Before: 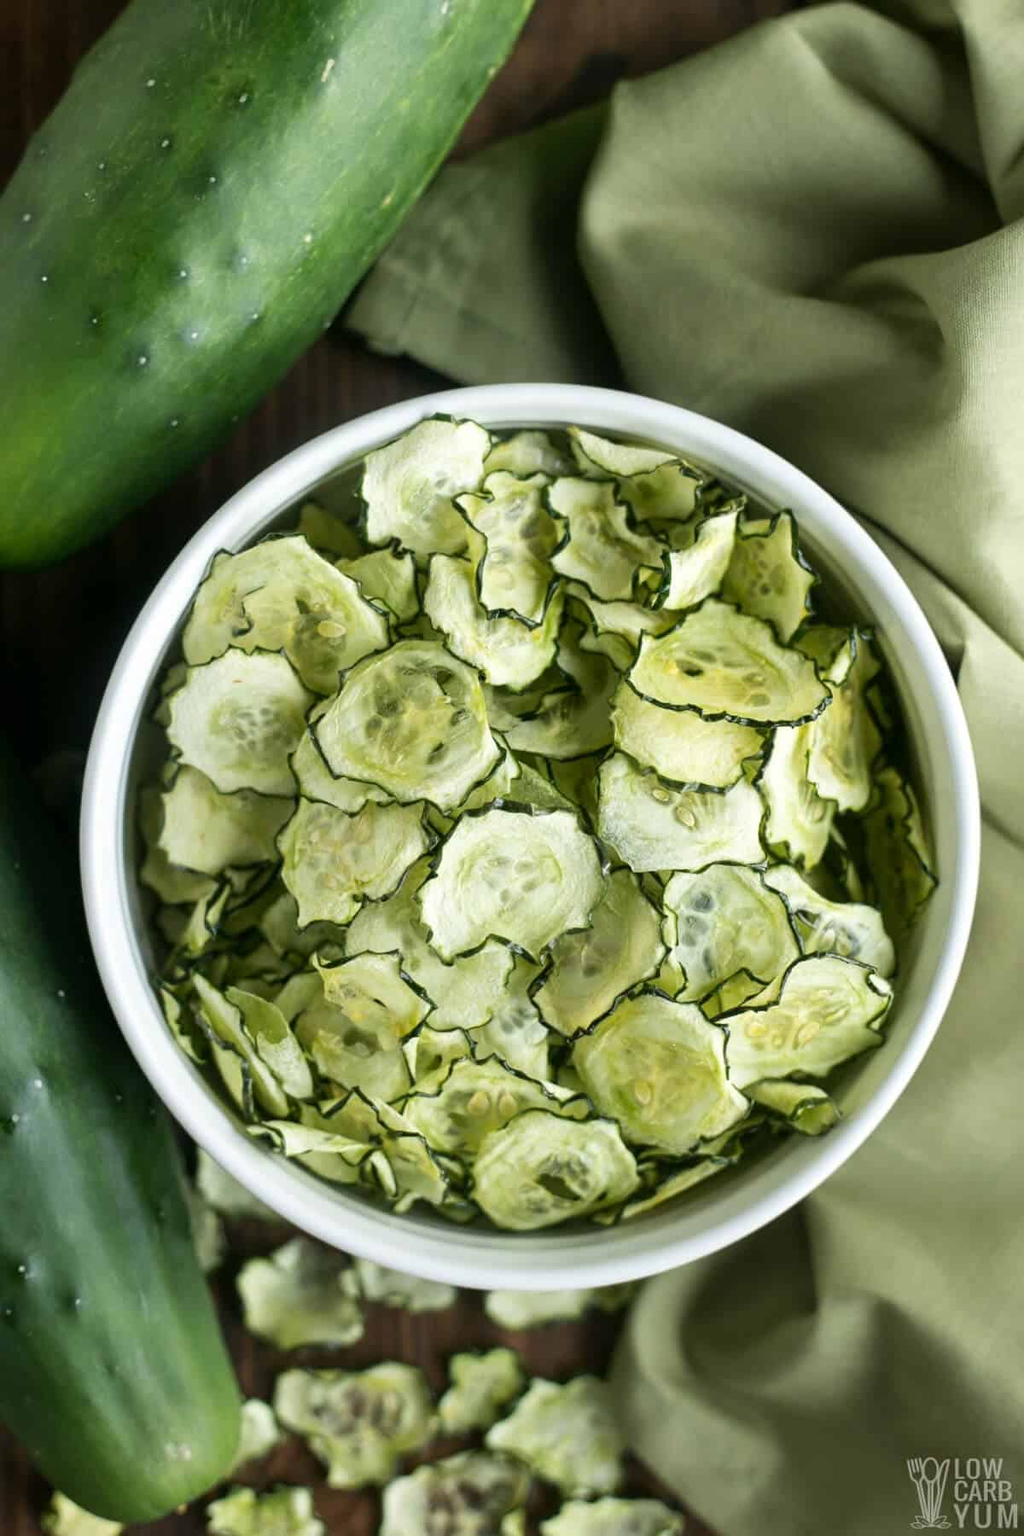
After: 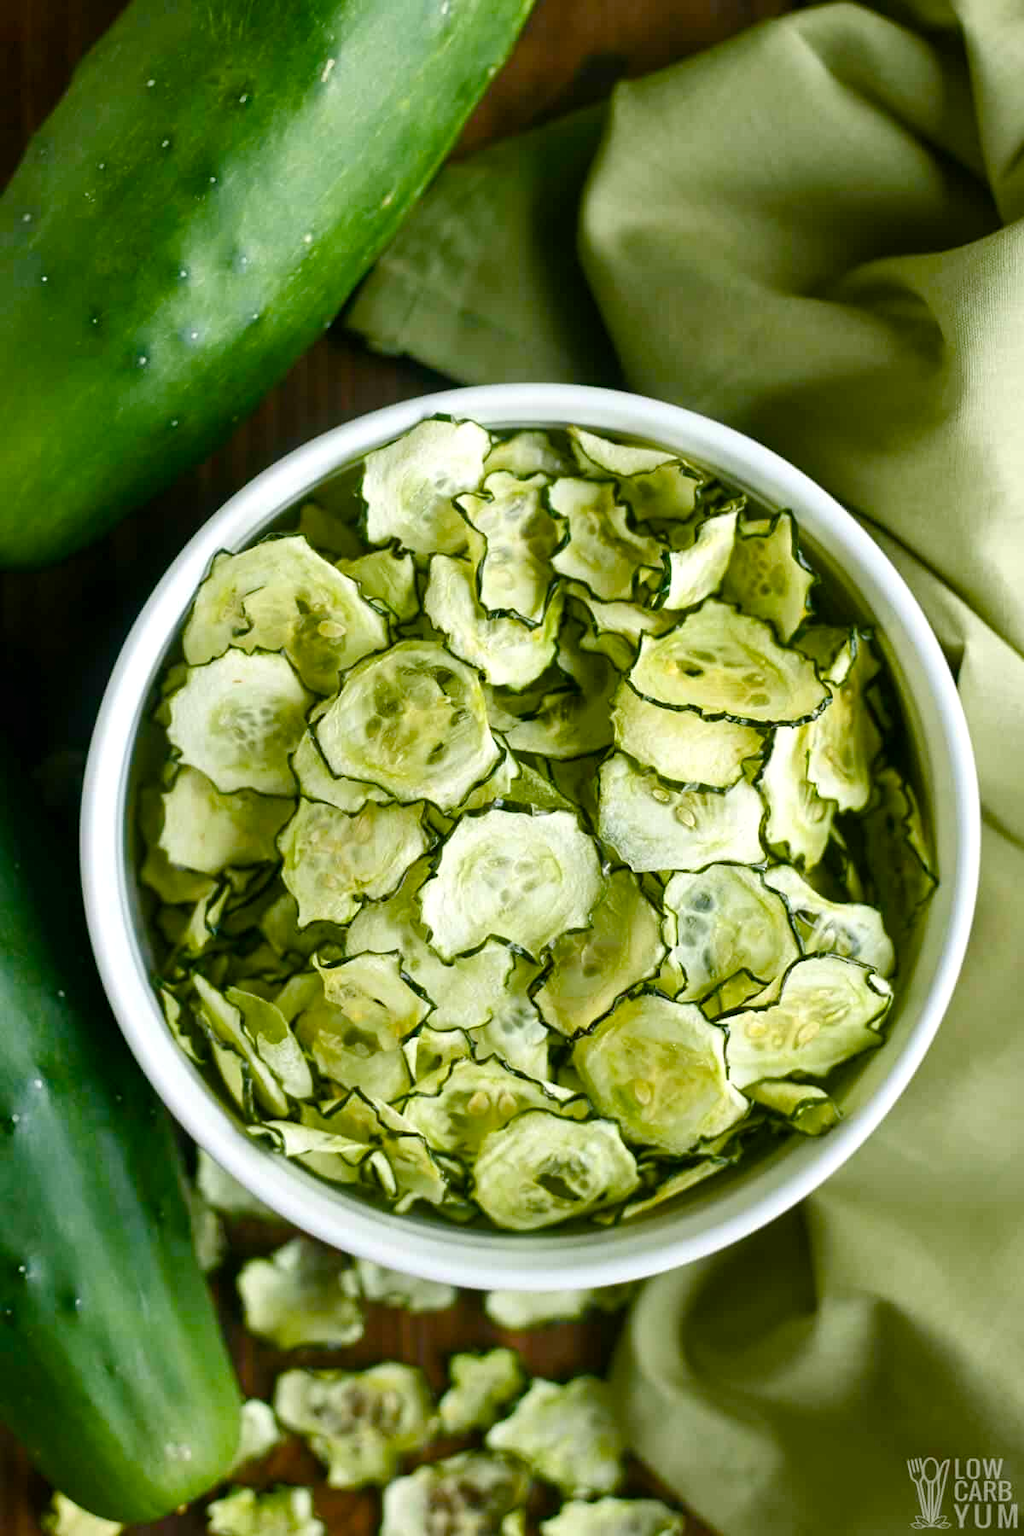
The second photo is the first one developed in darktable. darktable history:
color balance rgb: shadows lift › chroma 0.954%, shadows lift › hue 114.74°, perceptual saturation grading › global saturation 25.014%, perceptual saturation grading › highlights -50.39%, perceptual saturation grading › shadows 31.125%, perceptual brilliance grading › highlights 2.502%, global vibrance 50.087%
